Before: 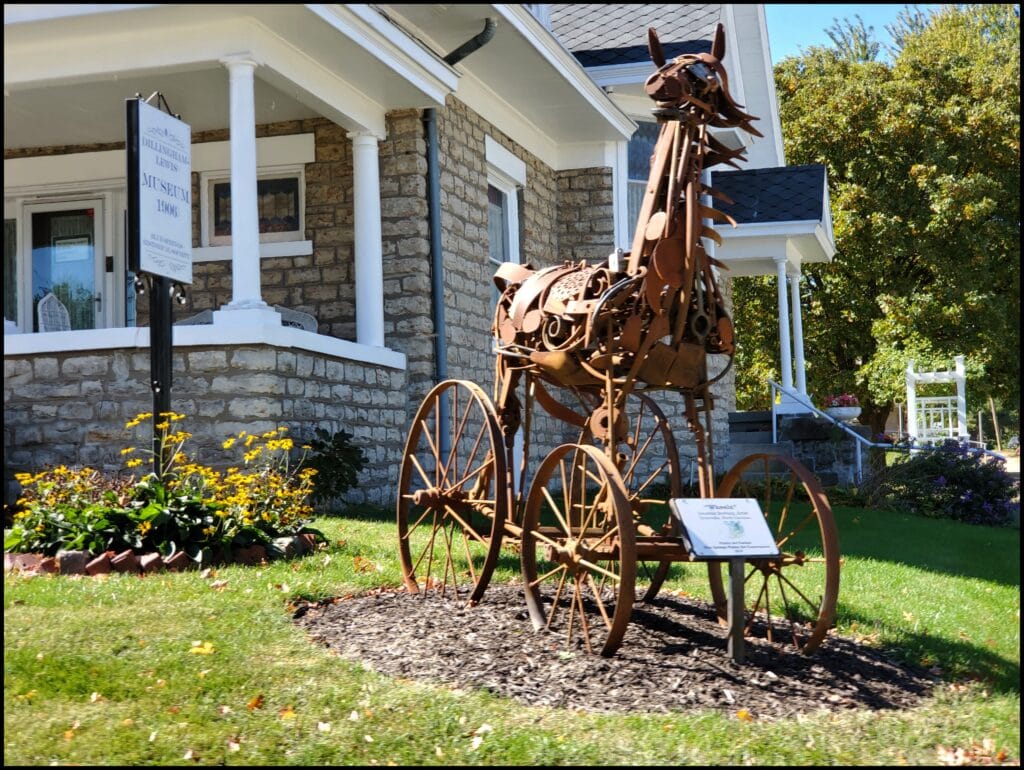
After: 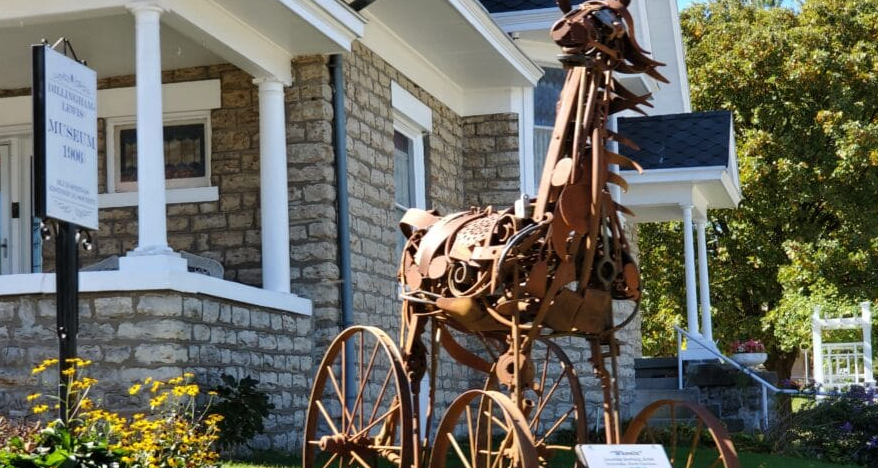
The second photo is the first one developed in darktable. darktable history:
shadows and highlights: shadows 29.28, highlights -29.21, low approximation 0.01, soften with gaussian
crop and rotate: left 9.261%, top 7.096%, right 4.921%, bottom 32.123%
